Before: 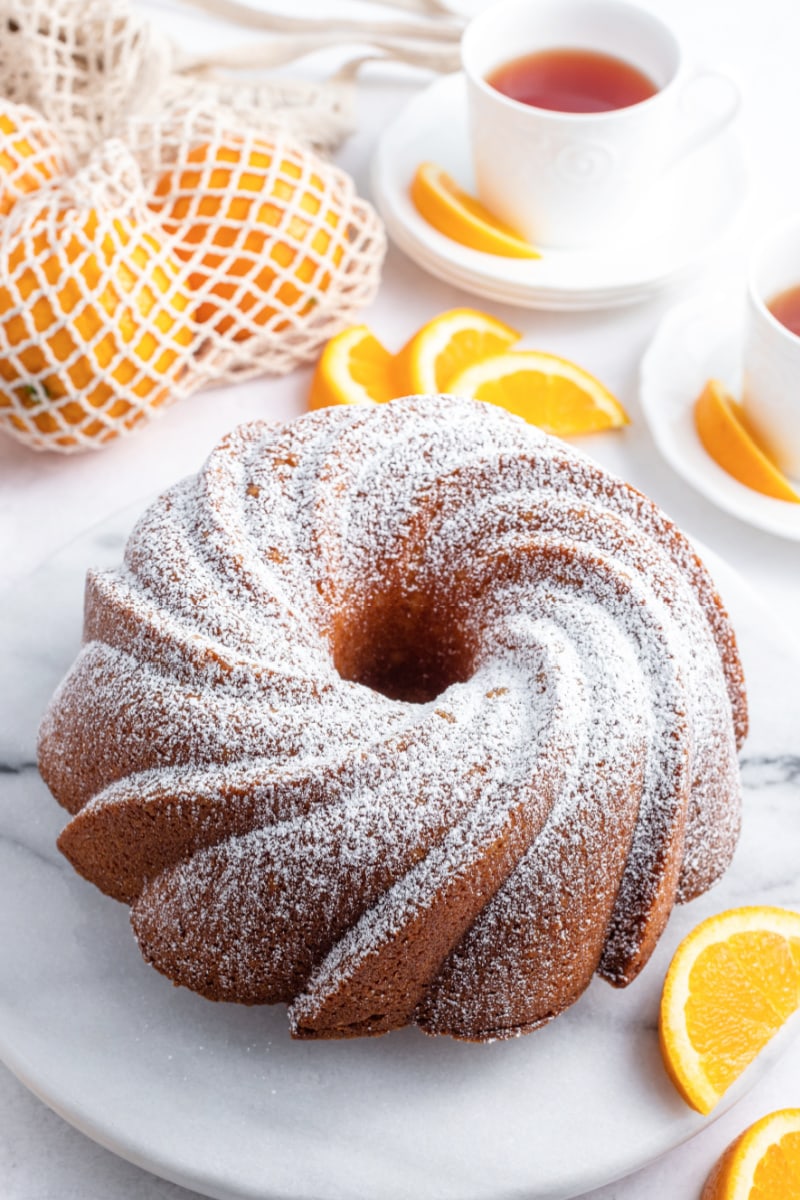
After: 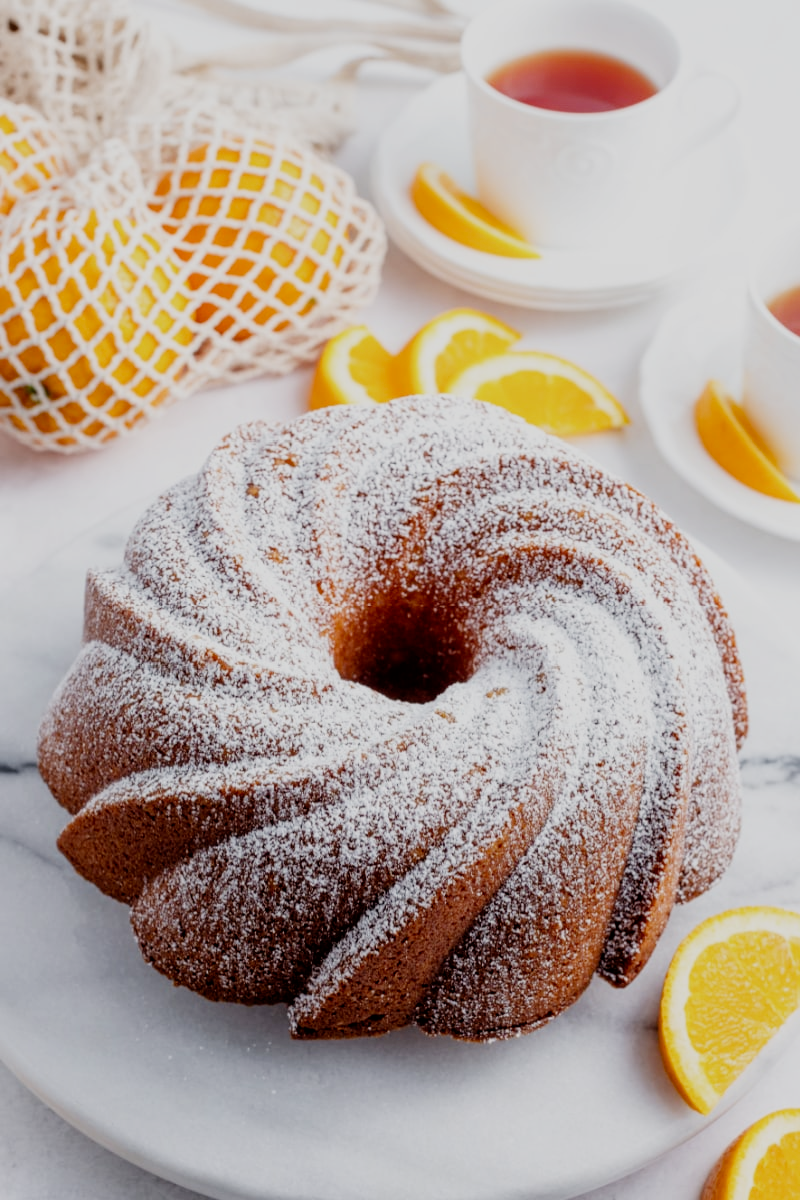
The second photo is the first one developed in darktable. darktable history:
exposure: exposure 0.426 EV, compensate highlight preservation false
filmic rgb: middle gray luminance 29%, black relative exposure -10.3 EV, white relative exposure 5.5 EV, threshold 6 EV, target black luminance 0%, hardness 3.95, latitude 2.04%, contrast 1.132, highlights saturation mix 5%, shadows ↔ highlights balance 15.11%, add noise in highlights 0, preserve chrominance no, color science v3 (2019), use custom middle-gray values true, iterations of high-quality reconstruction 0, contrast in highlights soft, enable highlight reconstruction true
